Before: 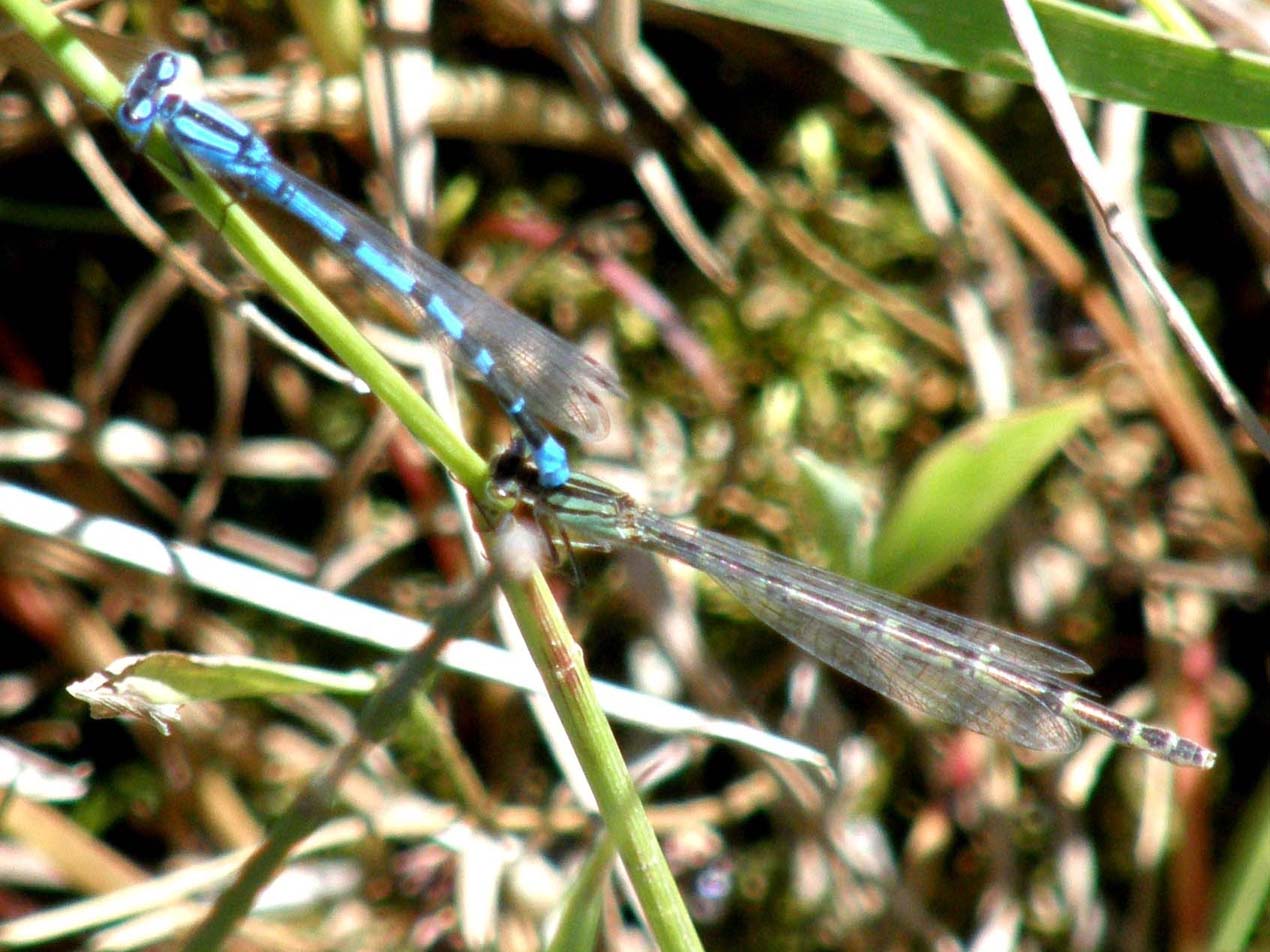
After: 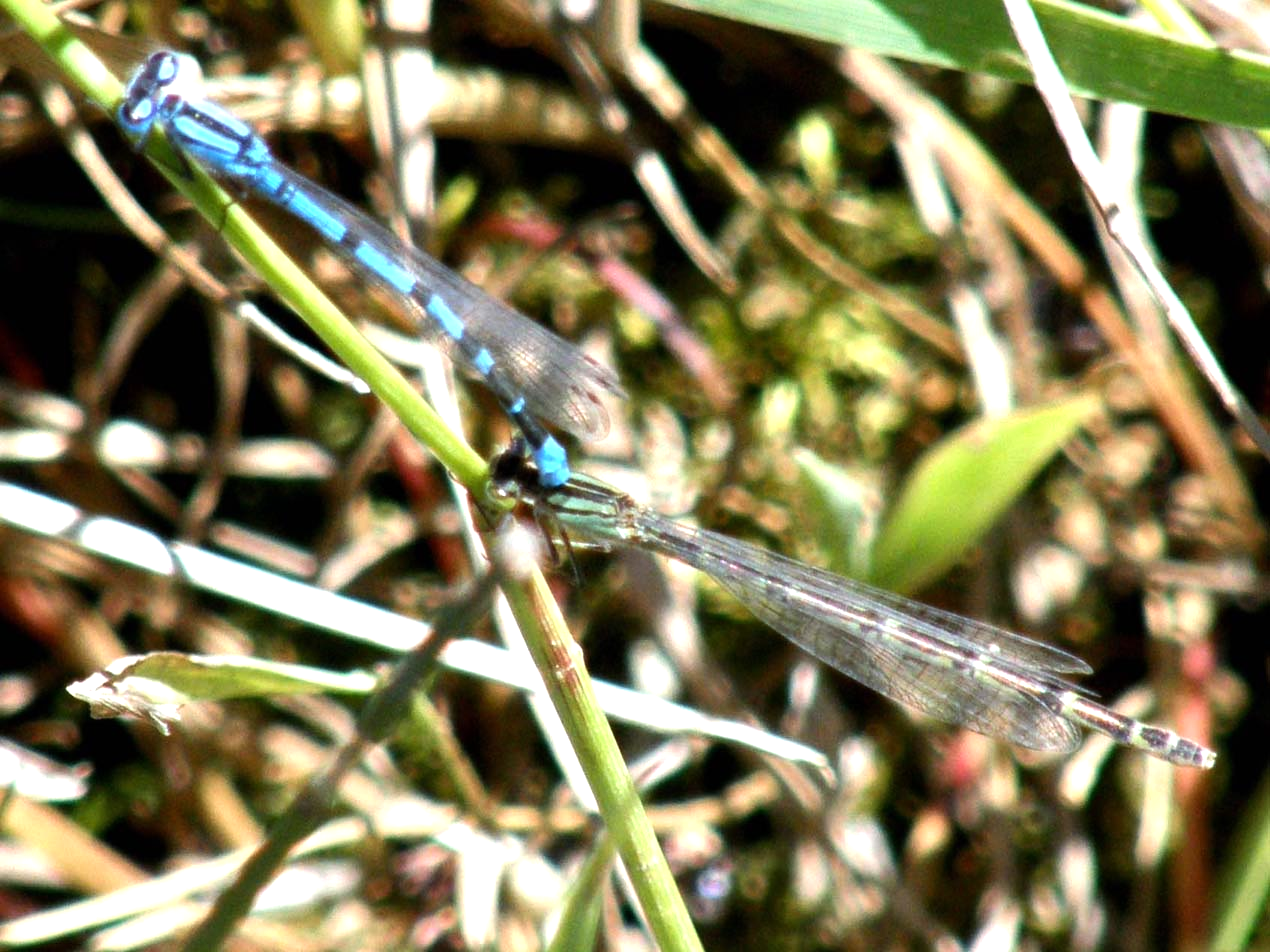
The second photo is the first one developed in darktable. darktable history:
tone equalizer: -8 EV -0.388 EV, -7 EV -0.374 EV, -6 EV -0.335 EV, -5 EV -0.194 EV, -3 EV 0.211 EV, -2 EV 0.359 EV, -1 EV 0.385 EV, +0 EV 0.444 EV, edges refinement/feathering 500, mask exposure compensation -1.57 EV, preserve details no
